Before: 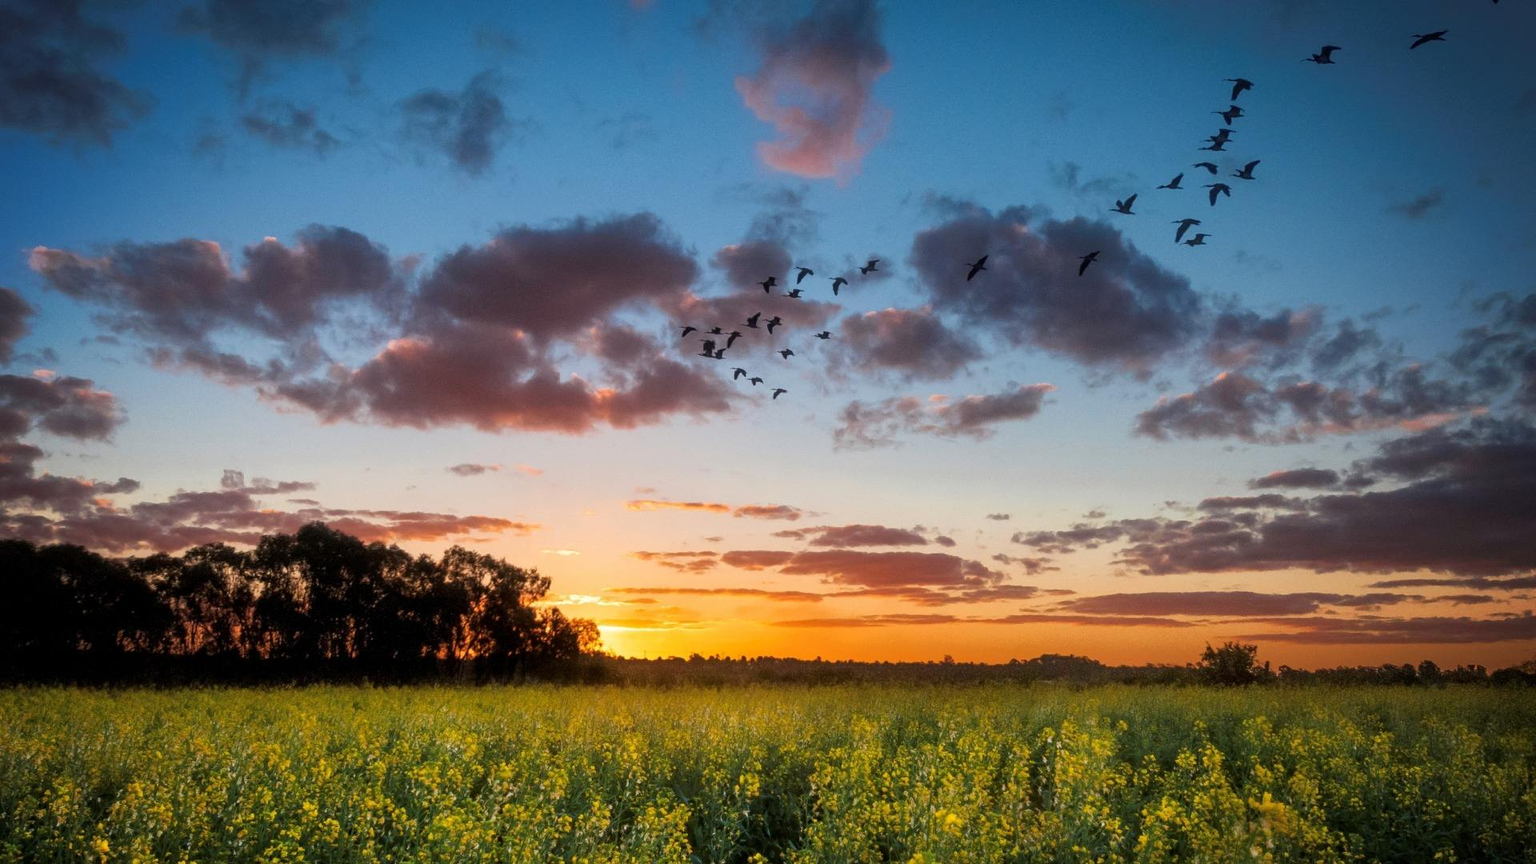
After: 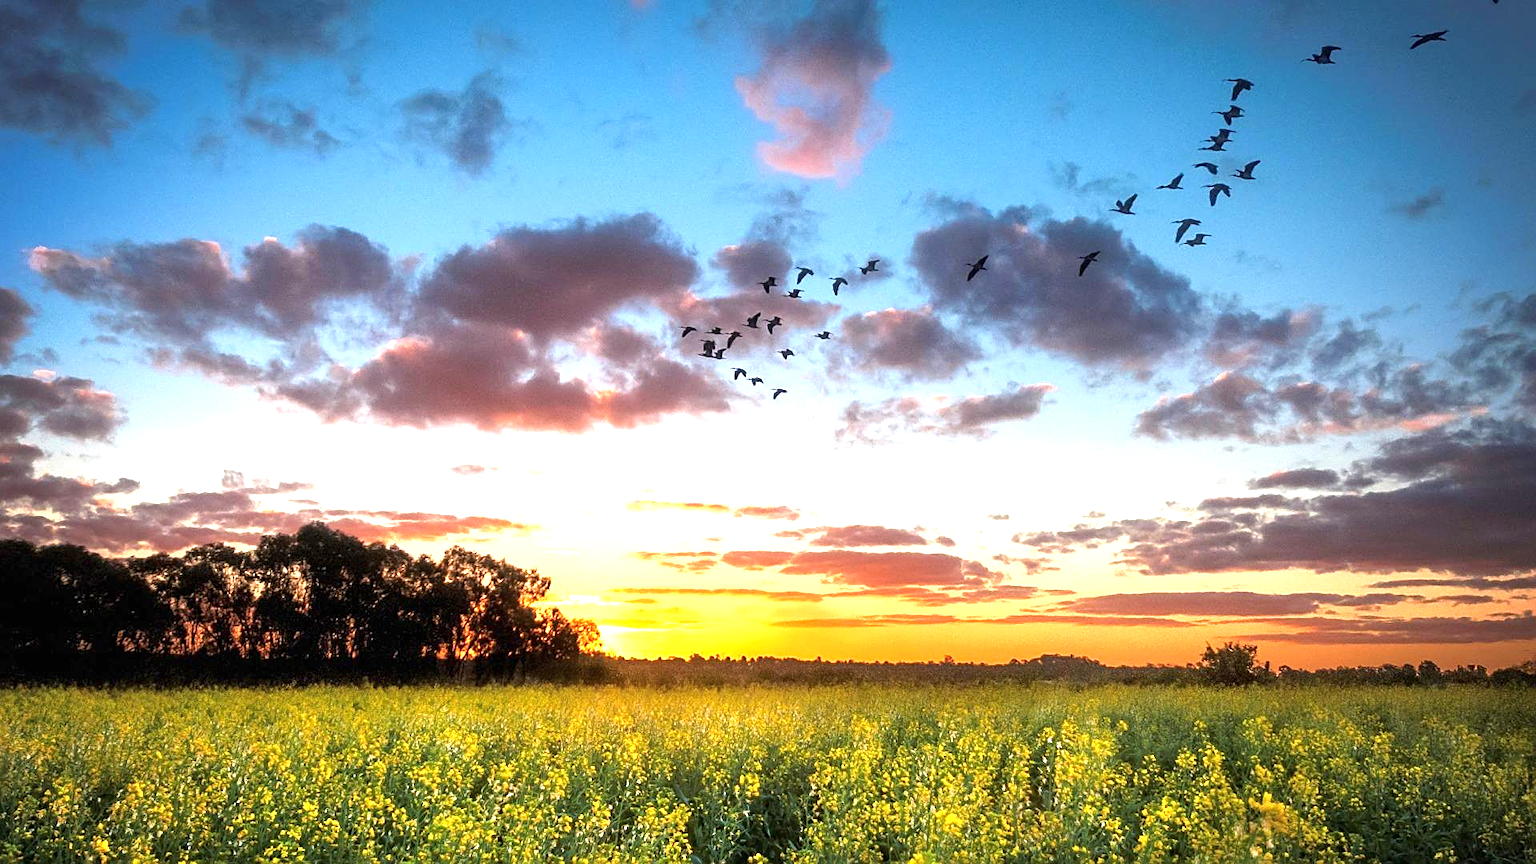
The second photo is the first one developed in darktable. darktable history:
sharpen: on, module defaults
shadows and highlights: shadows 30.86, highlights 0, soften with gaussian
exposure: black level correction 0, exposure 1.3 EV, compensate exposure bias true, compensate highlight preservation false
